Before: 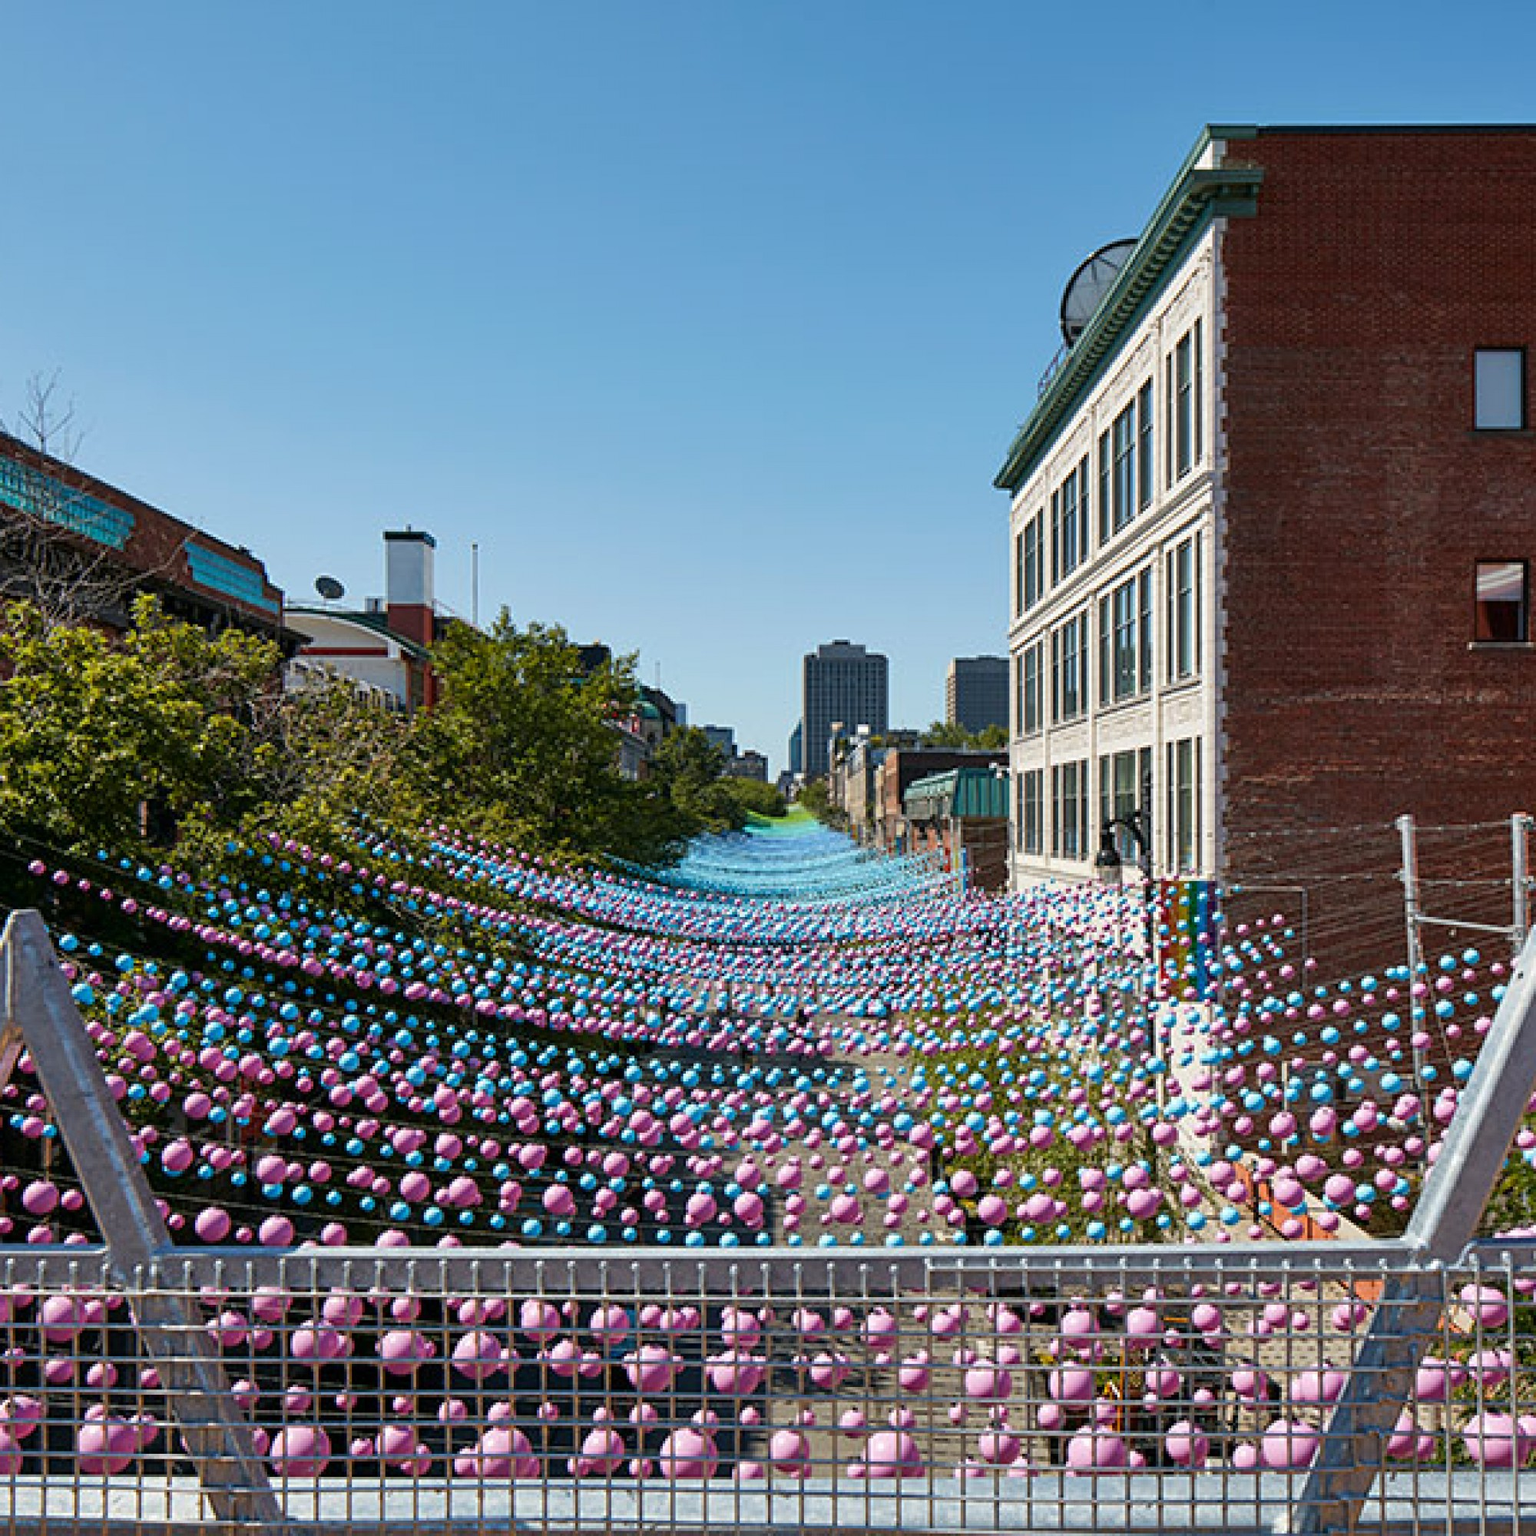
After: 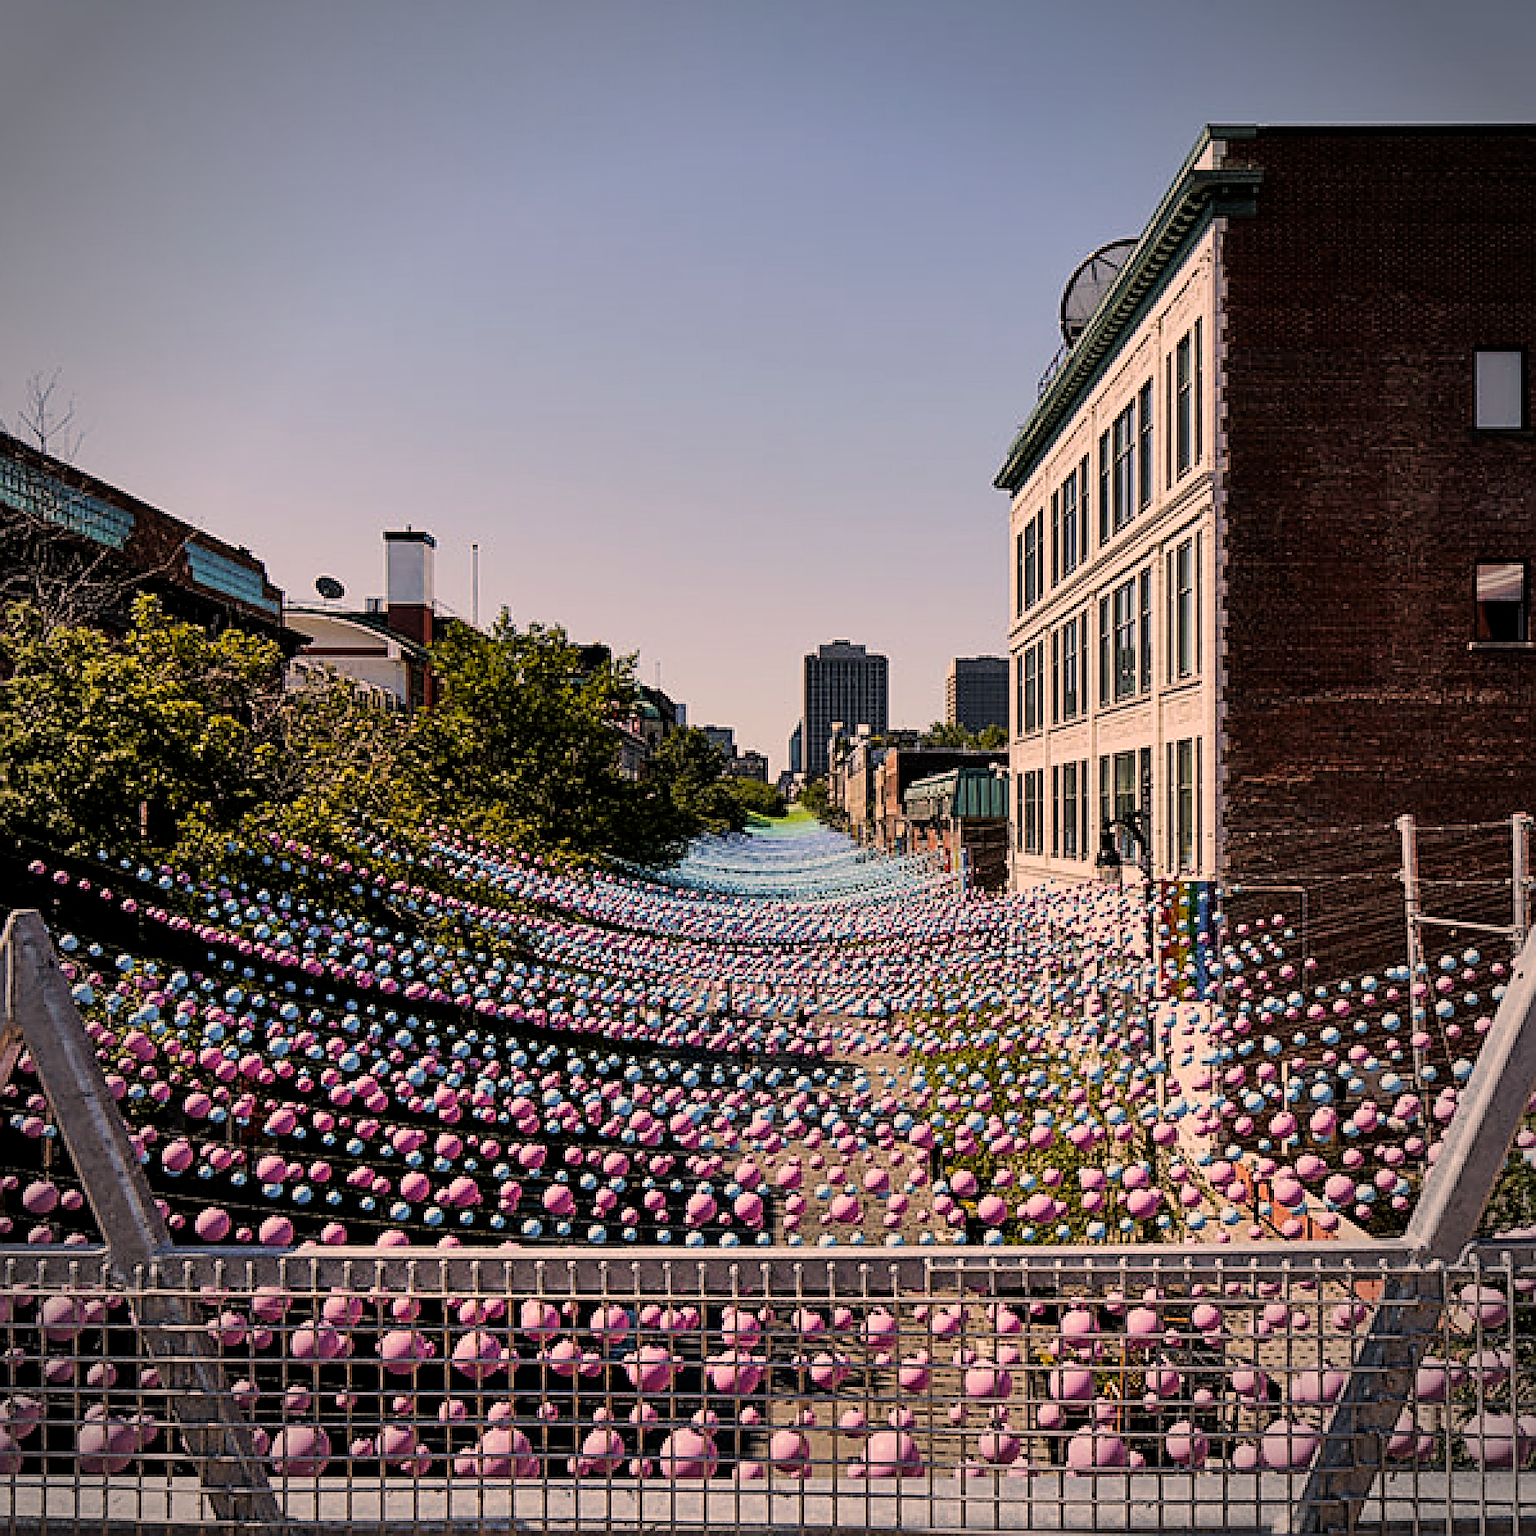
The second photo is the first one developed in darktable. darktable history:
vignetting: on, module defaults
filmic rgb: black relative exposure -5.09 EV, white relative exposure 3.54 EV, hardness 3.16, contrast 1.197, highlights saturation mix -48.96%, iterations of high-quality reconstruction 0
tone equalizer: edges refinement/feathering 500, mask exposure compensation -1.57 EV, preserve details no
sharpen: radius 1.643, amount 1.284
color correction: highlights a* 17.75, highlights b* 18.42
